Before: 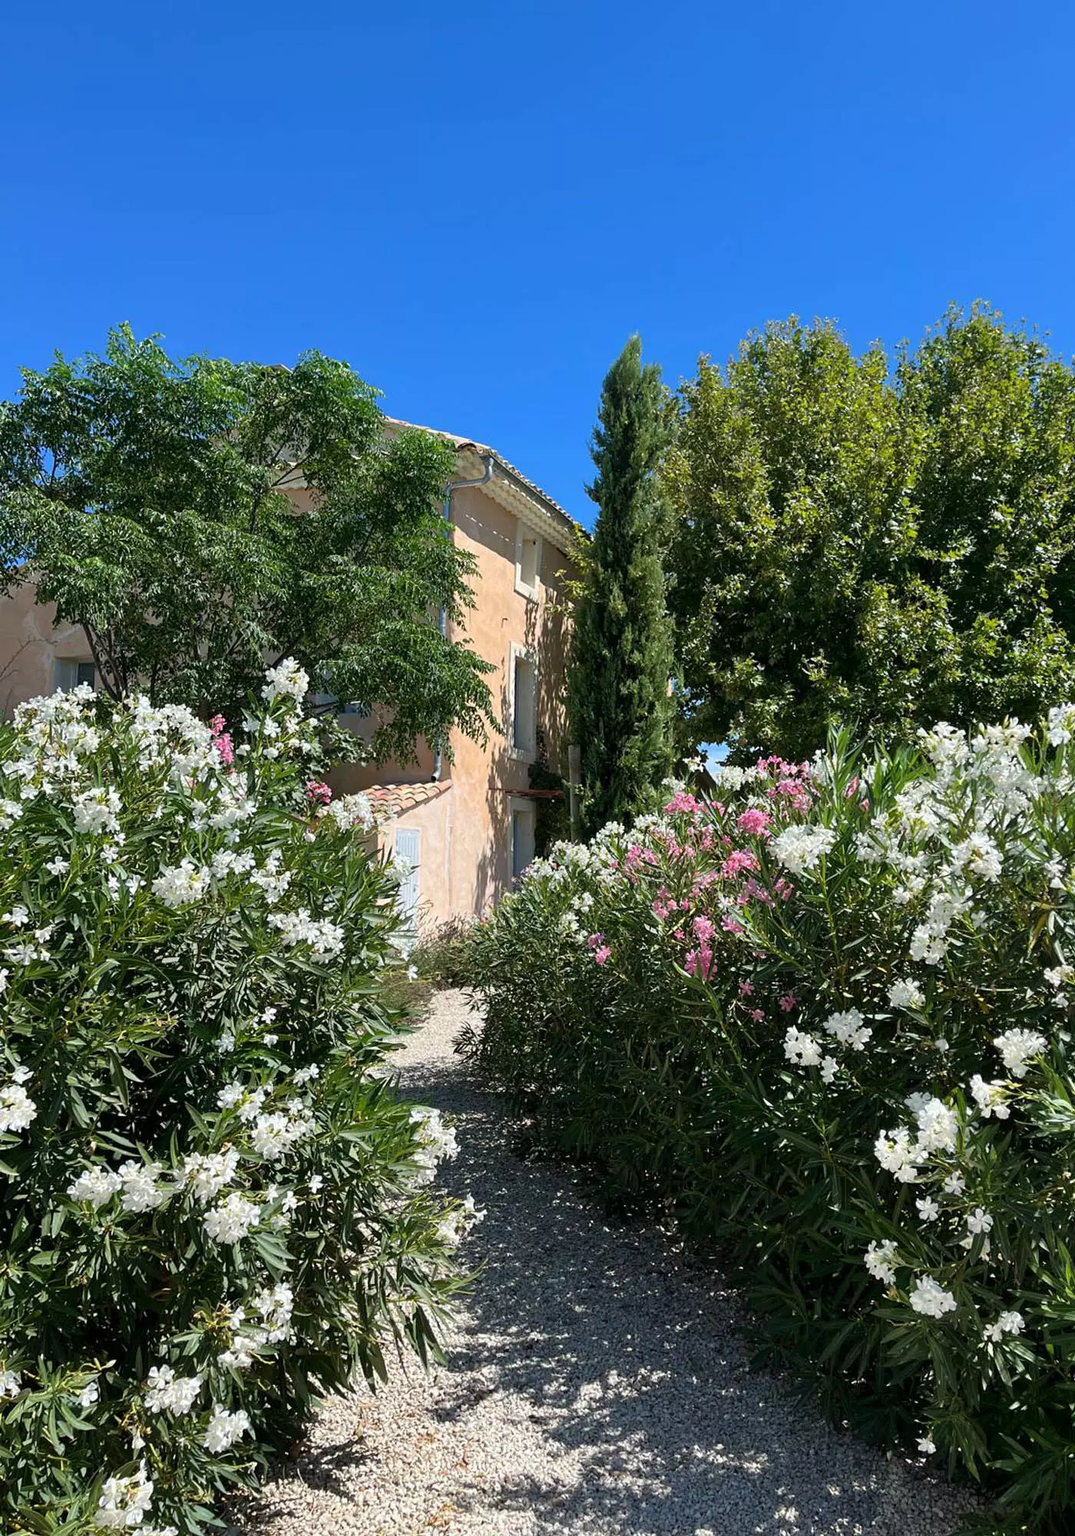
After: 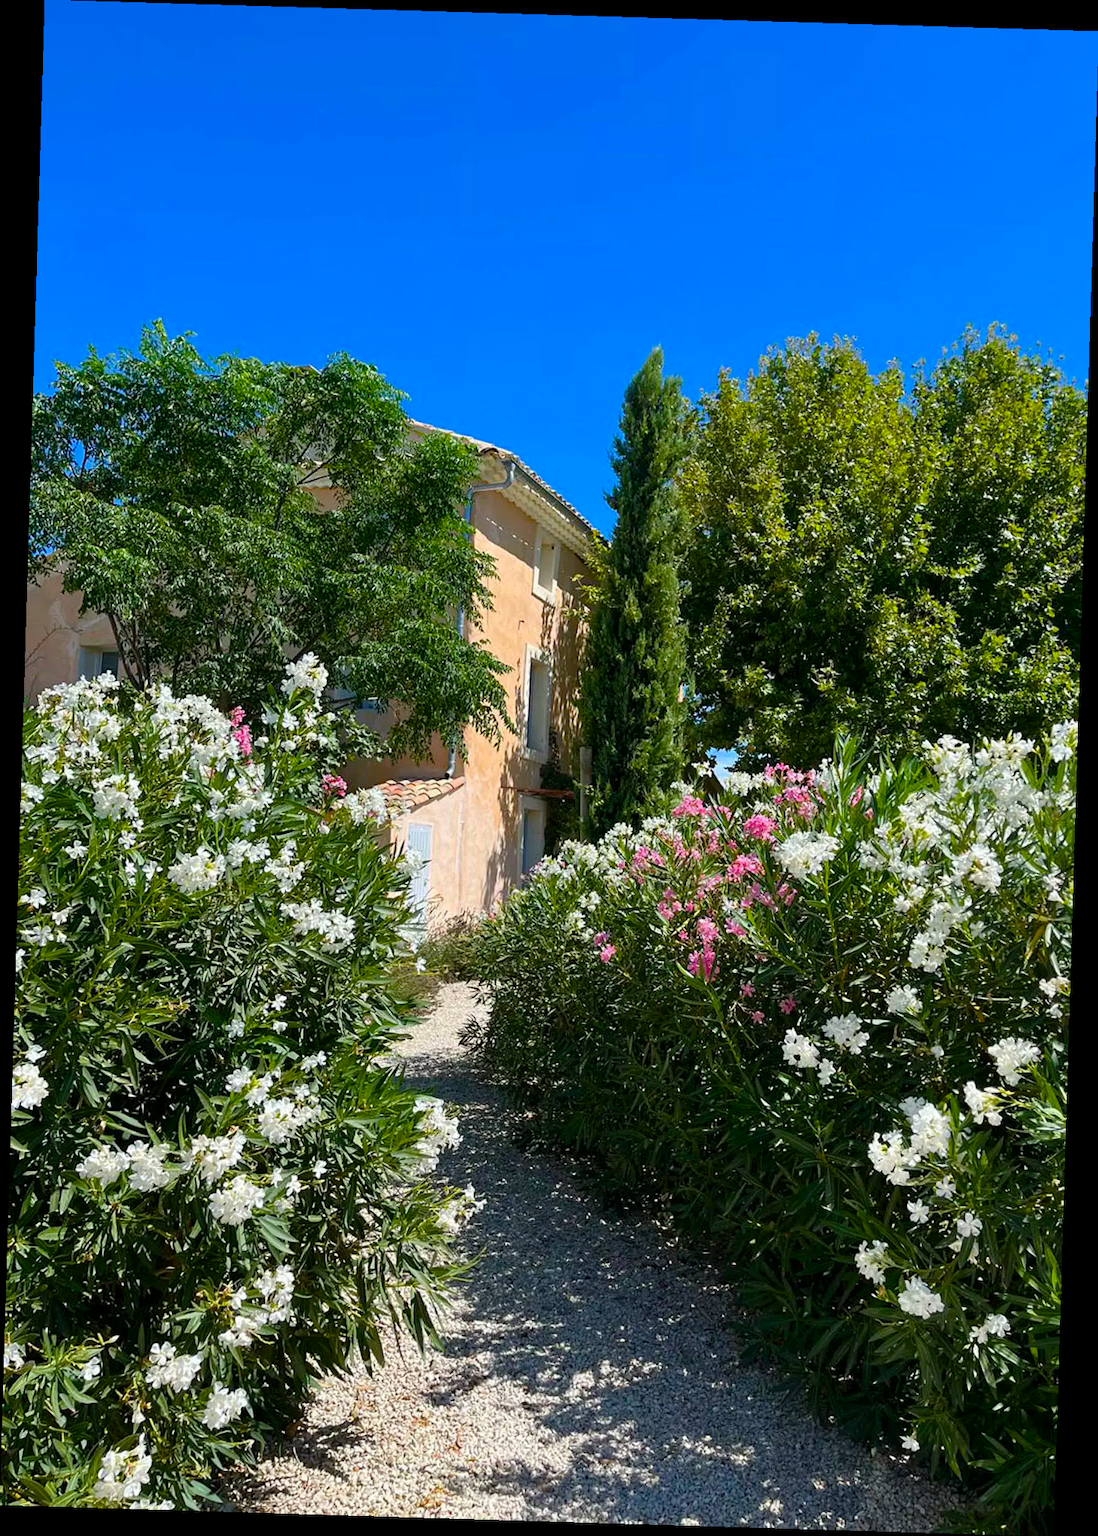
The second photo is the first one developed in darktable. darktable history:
rotate and perspective: rotation 1.72°, automatic cropping off
color balance rgb: perceptual saturation grading › global saturation 20%, perceptual saturation grading › highlights 2.68%, perceptual saturation grading › shadows 50%
